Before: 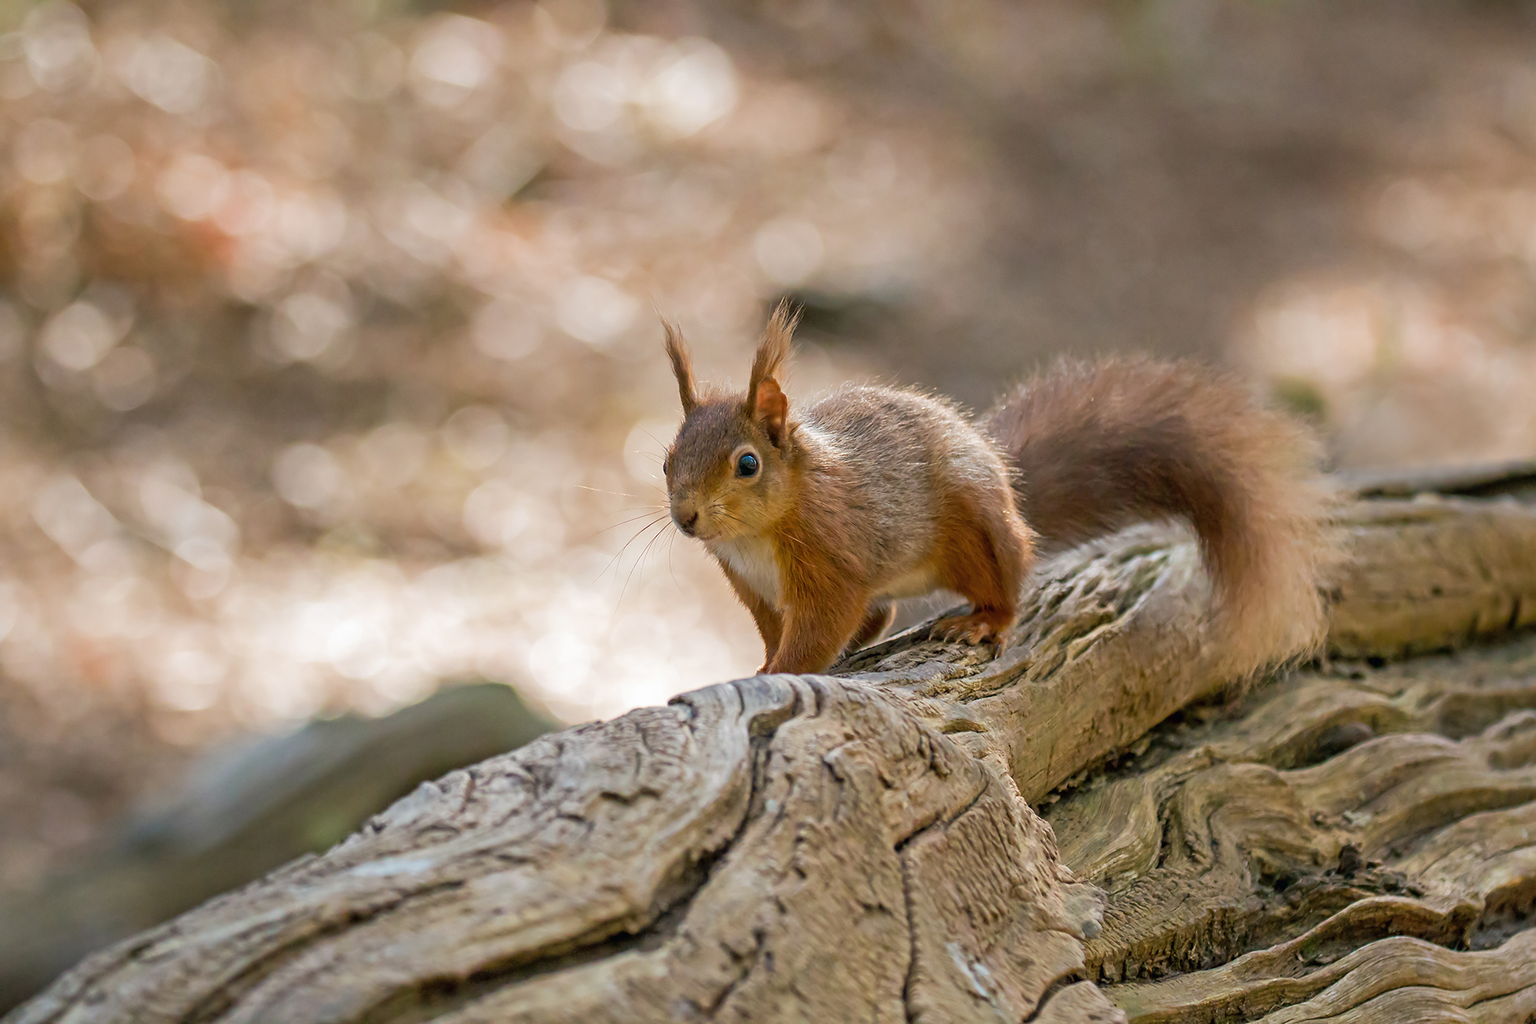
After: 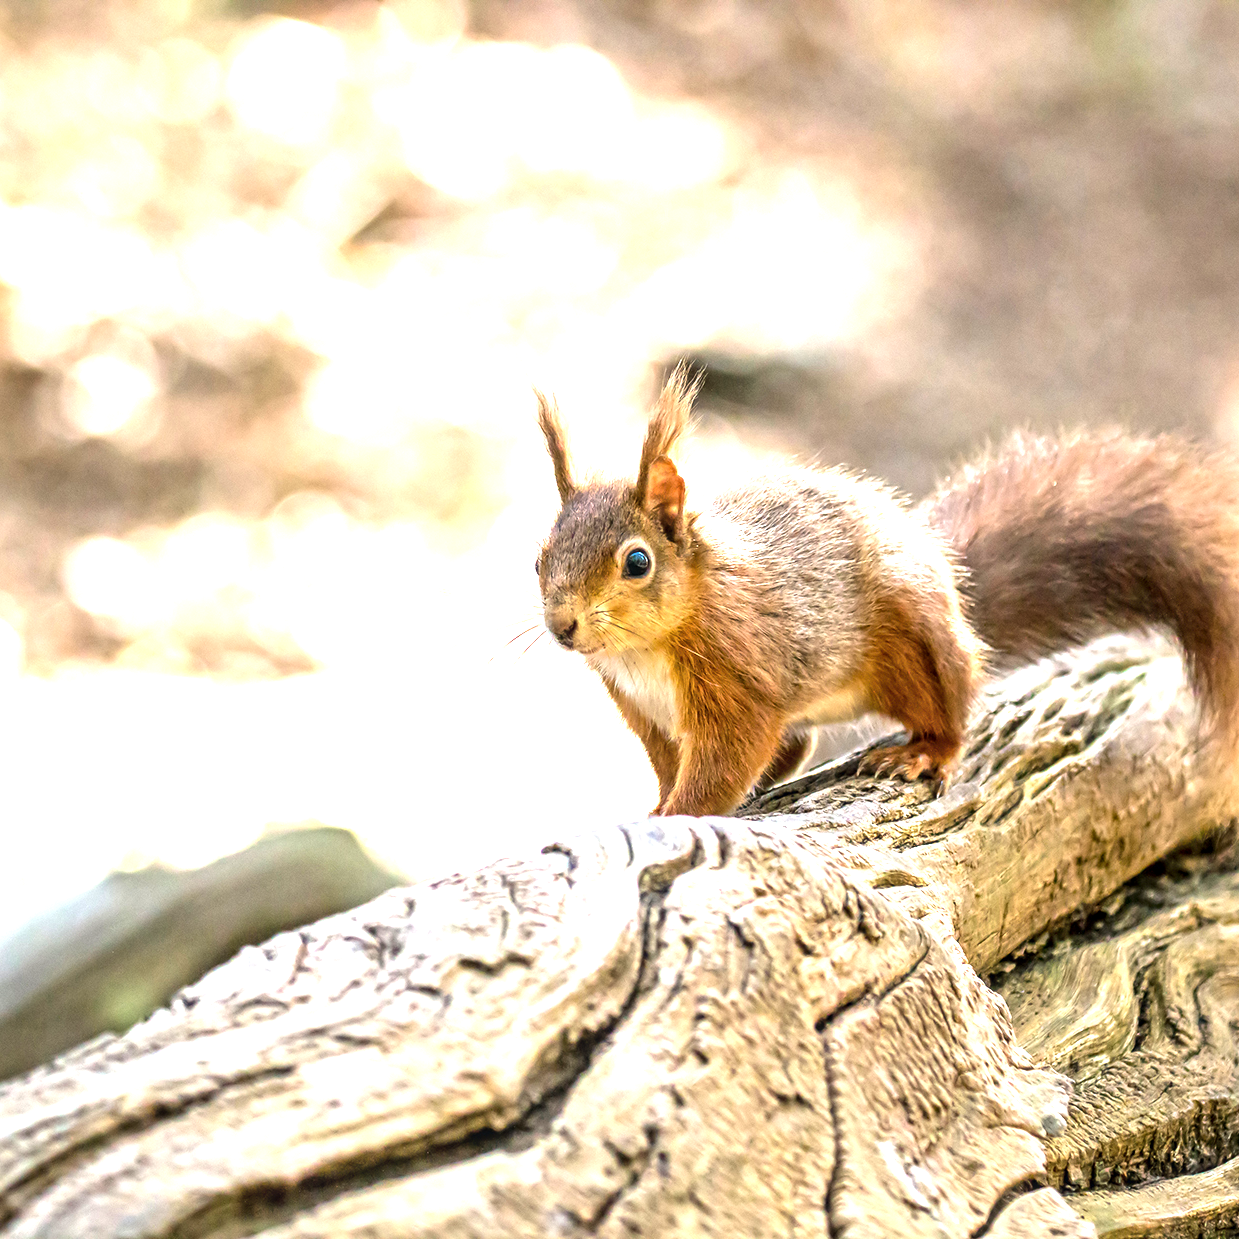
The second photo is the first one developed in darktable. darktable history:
tone equalizer: -8 EV -0.75 EV, -7 EV -0.7 EV, -6 EV -0.6 EV, -5 EV -0.4 EV, -3 EV 0.4 EV, -2 EV 0.6 EV, -1 EV 0.7 EV, +0 EV 0.75 EV, edges refinement/feathering 500, mask exposure compensation -1.57 EV, preserve details no
crop and rotate: left 14.436%, right 18.898%
exposure: black level correction 0, exposure 1.1 EV, compensate exposure bias true, compensate highlight preservation false
local contrast: detail 130%
